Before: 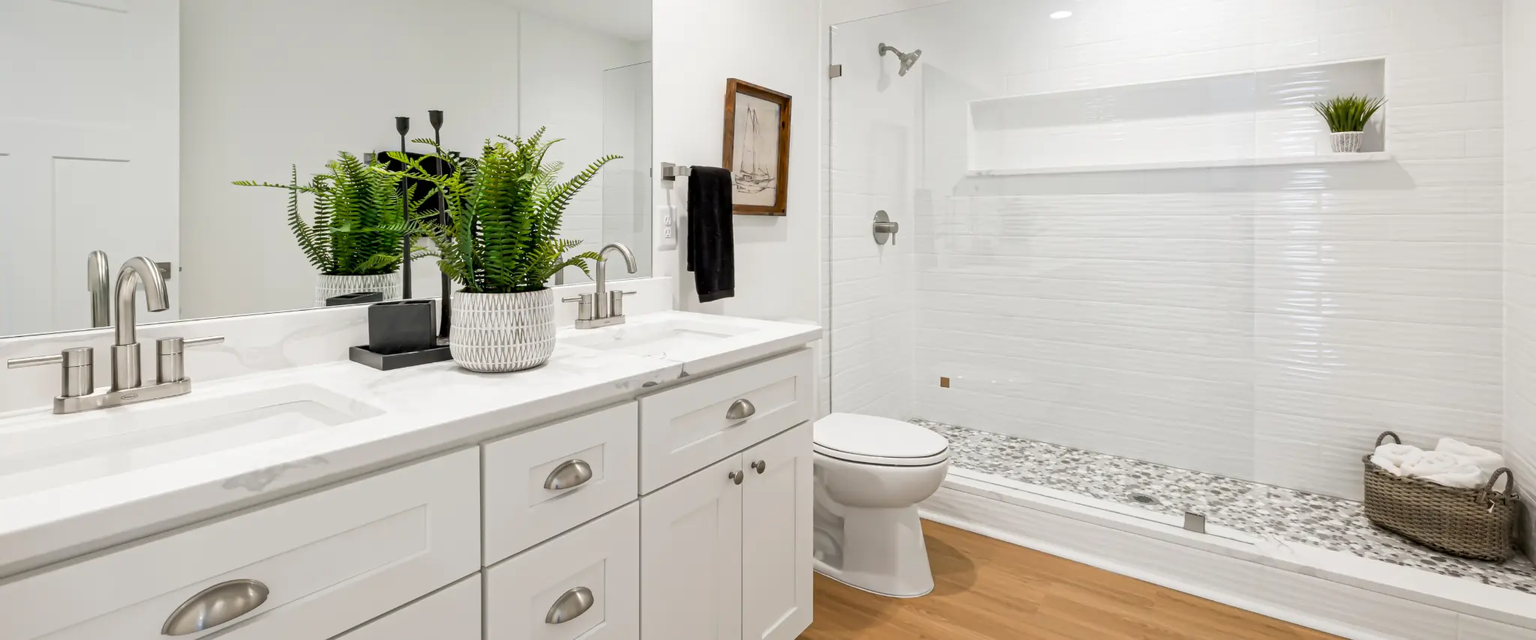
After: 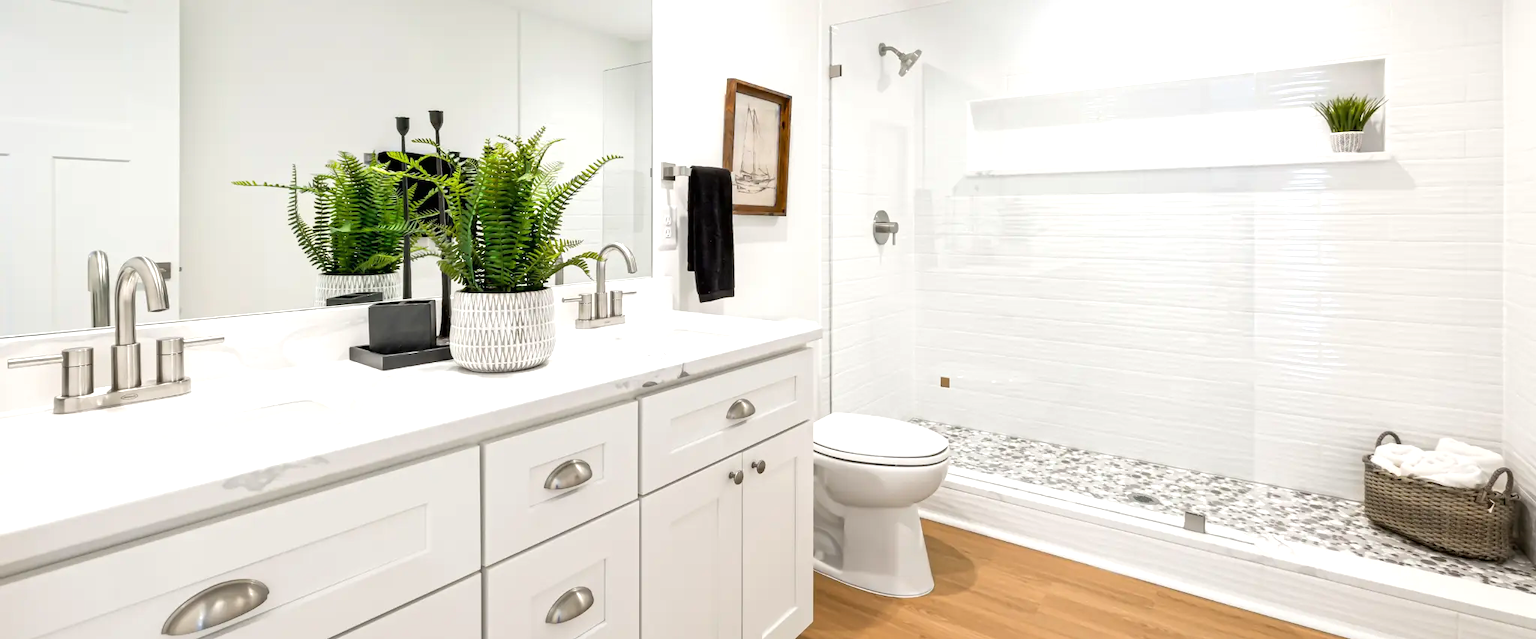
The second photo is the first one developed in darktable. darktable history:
exposure: black level correction 0, exposure 0.5 EV, compensate highlight preservation false
